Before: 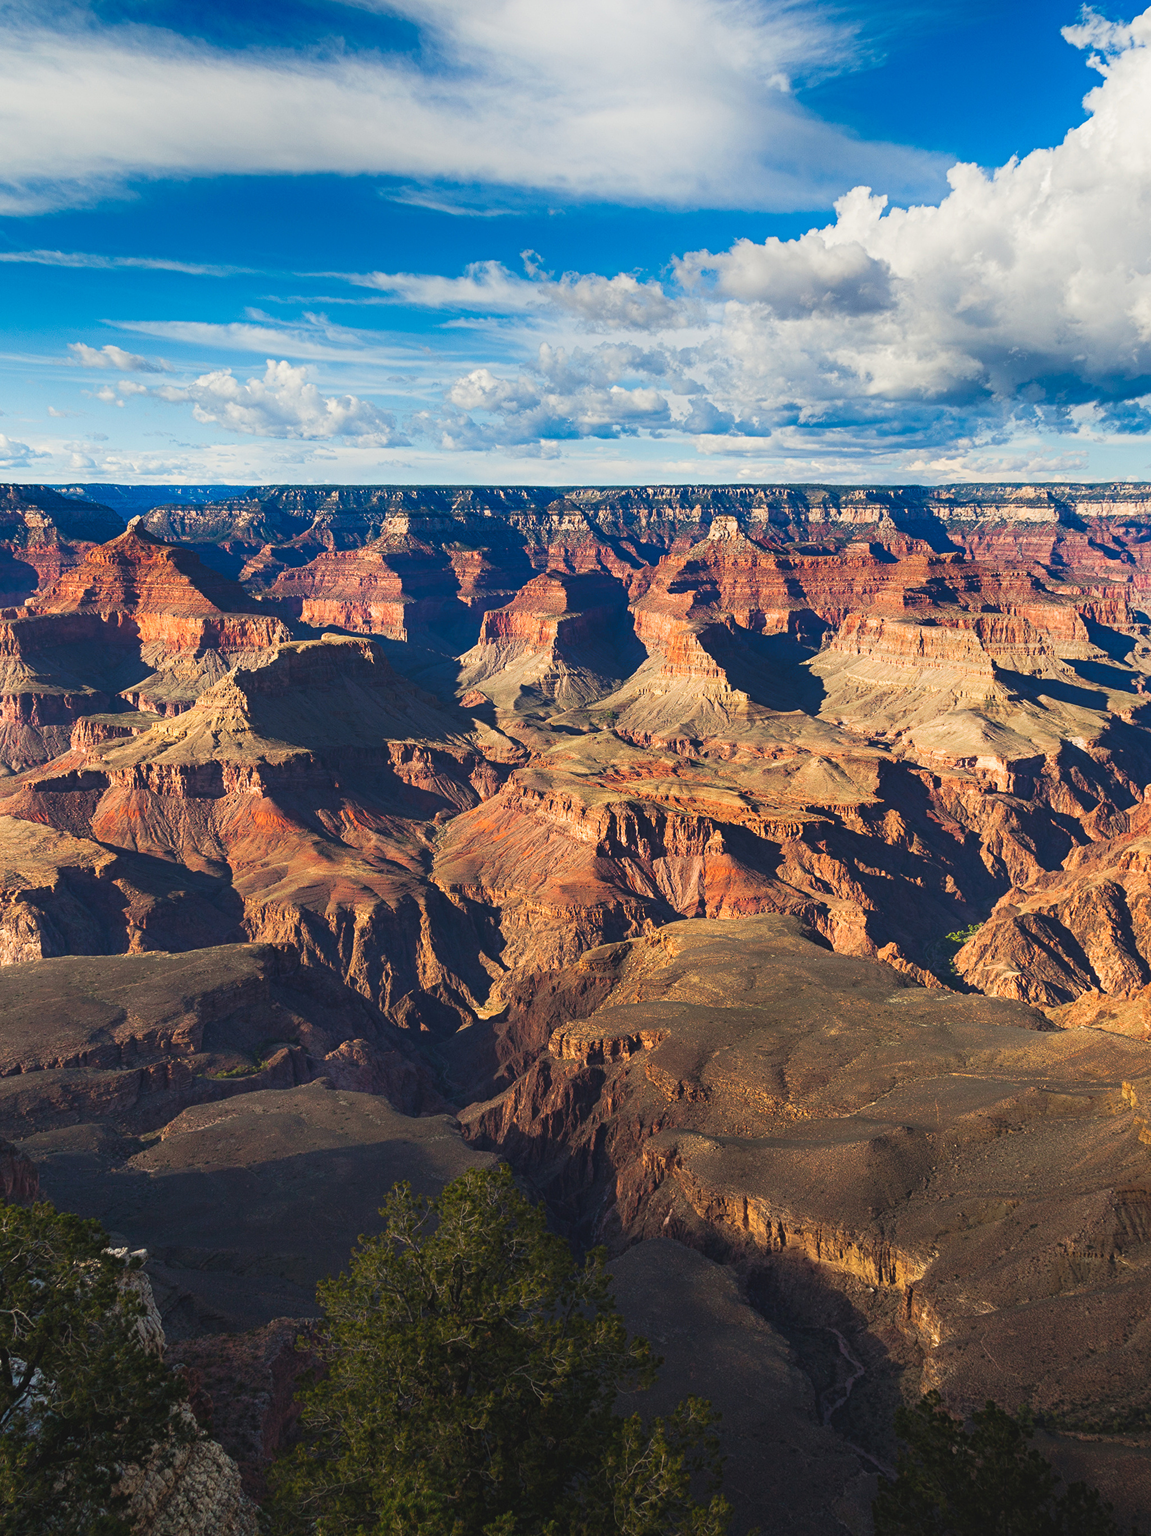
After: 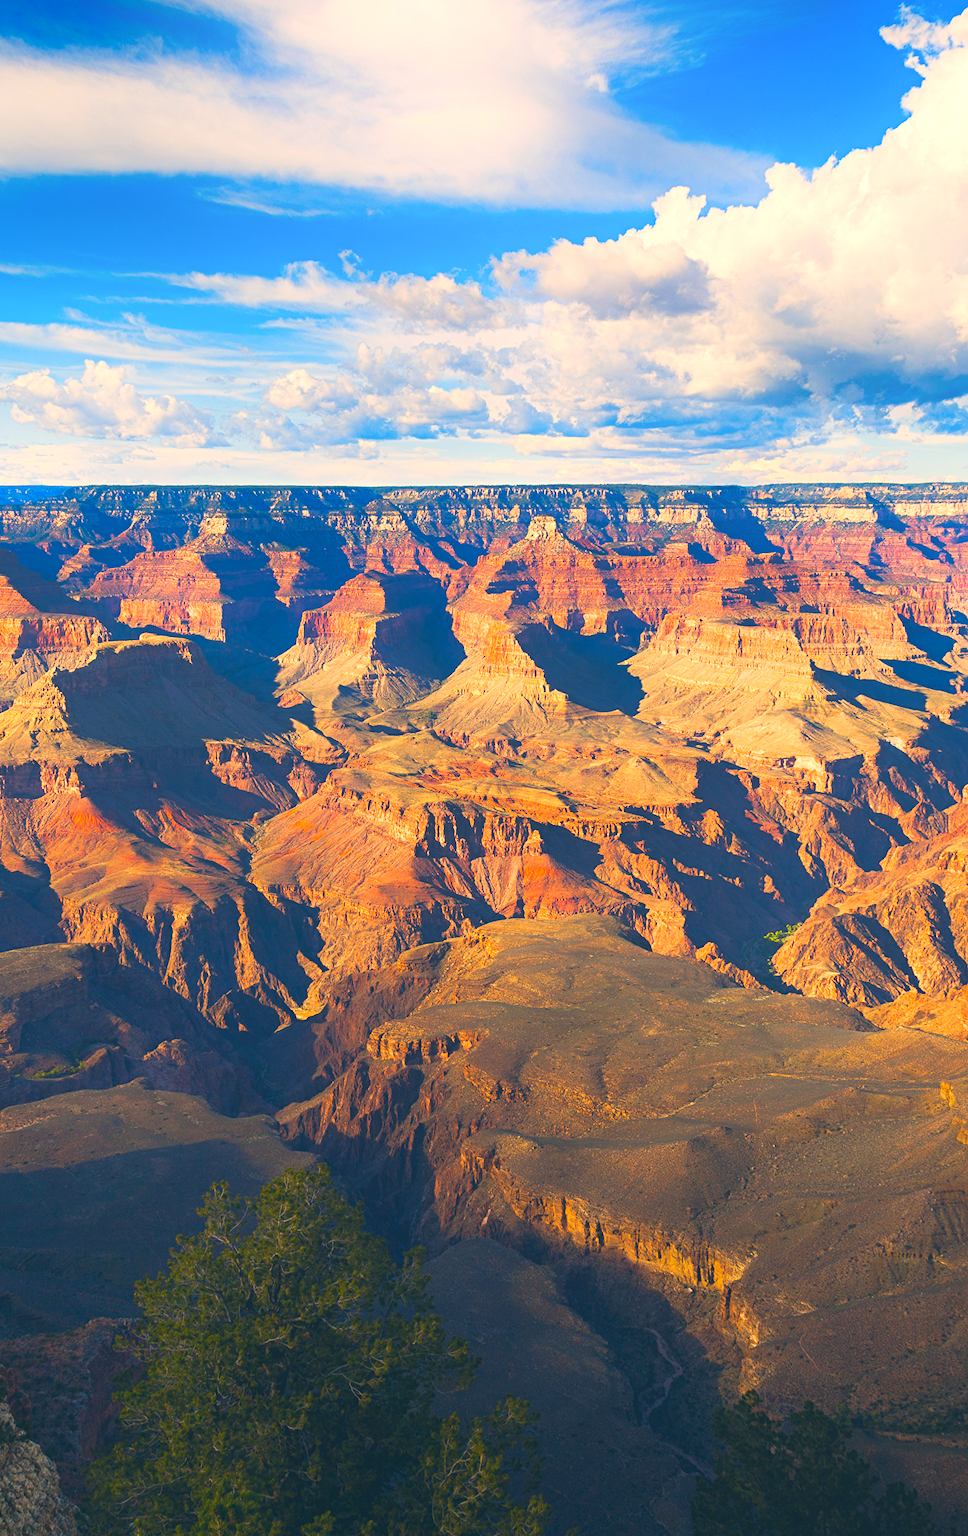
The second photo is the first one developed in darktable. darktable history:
exposure: black level correction 0, exposure 0.701 EV, compensate highlight preservation false
crop: left 15.829%
tone curve: curves: ch0 [(0, 0) (0.003, 0.003) (0.011, 0.011) (0.025, 0.024) (0.044, 0.043) (0.069, 0.068) (0.1, 0.098) (0.136, 0.133) (0.177, 0.174) (0.224, 0.22) (0.277, 0.272) (0.335, 0.329) (0.399, 0.391) (0.468, 0.459) (0.543, 0.545) (0.623, 0.625) (0.709, 0.711) (0.801, 0.802) (0.898, 0.898) (1, 1)], color space Lab, linked channels
local contrast: detail 69%
levels: mode automatic, levels [0.093, 0.434, 0.988]
color balance rgb: perceptual saturation grading › global saturation 0.415%, perceptual saturation grading › mid-tones 11.653%, global vibrance 20%
color correction: highlights a* 10.29, highlights b* 14.52, shadows a* -9.64, shadows b* -15.09
